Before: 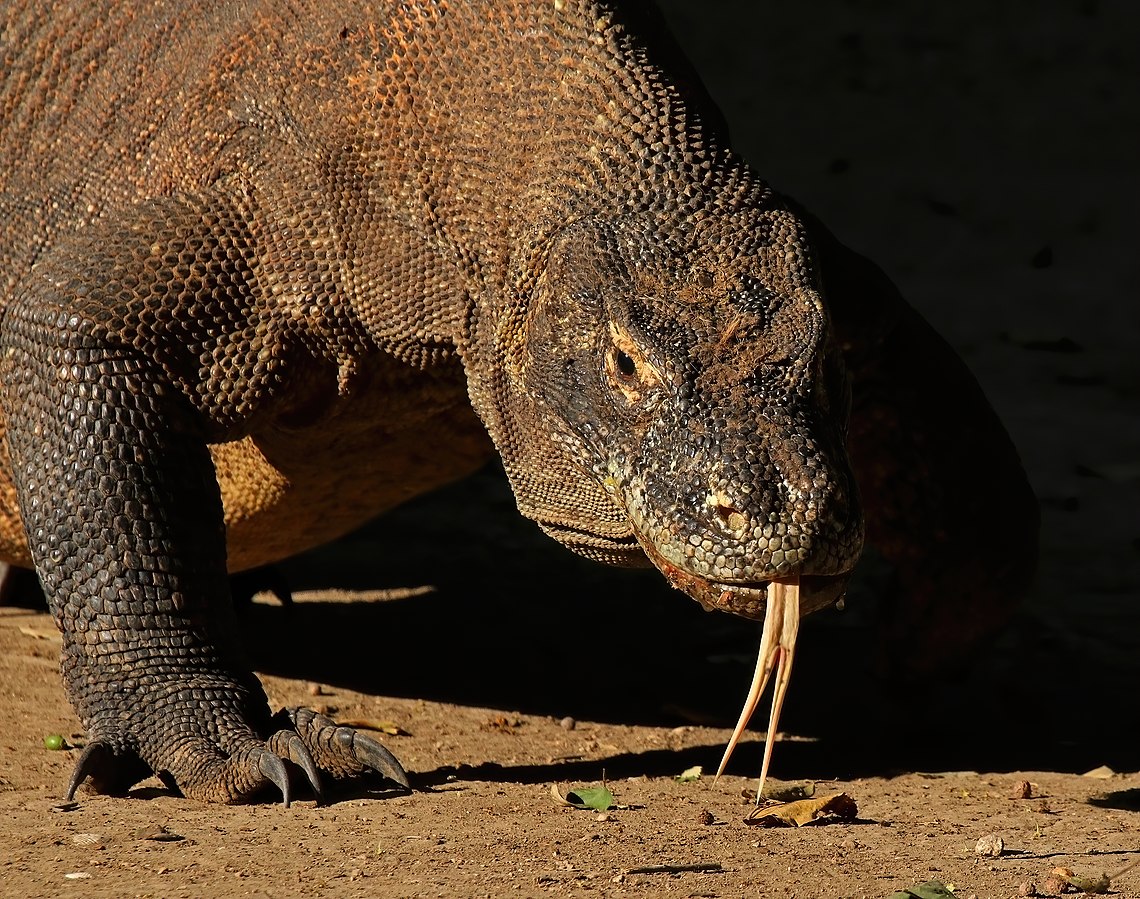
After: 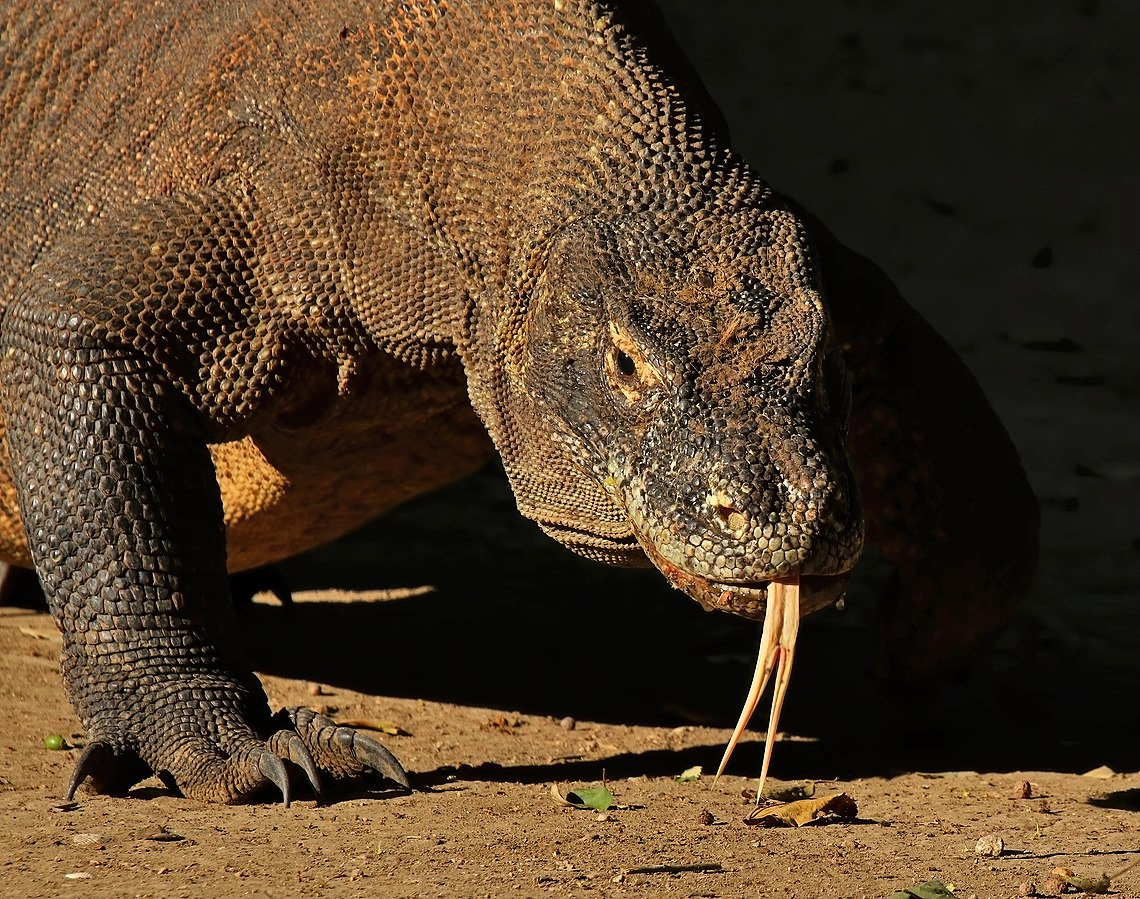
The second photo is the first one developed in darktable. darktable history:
shadows and highlights: shadows 43.46, white point adjustment -1.38, soften with gaussian
color correction: highlights b* 2.92
